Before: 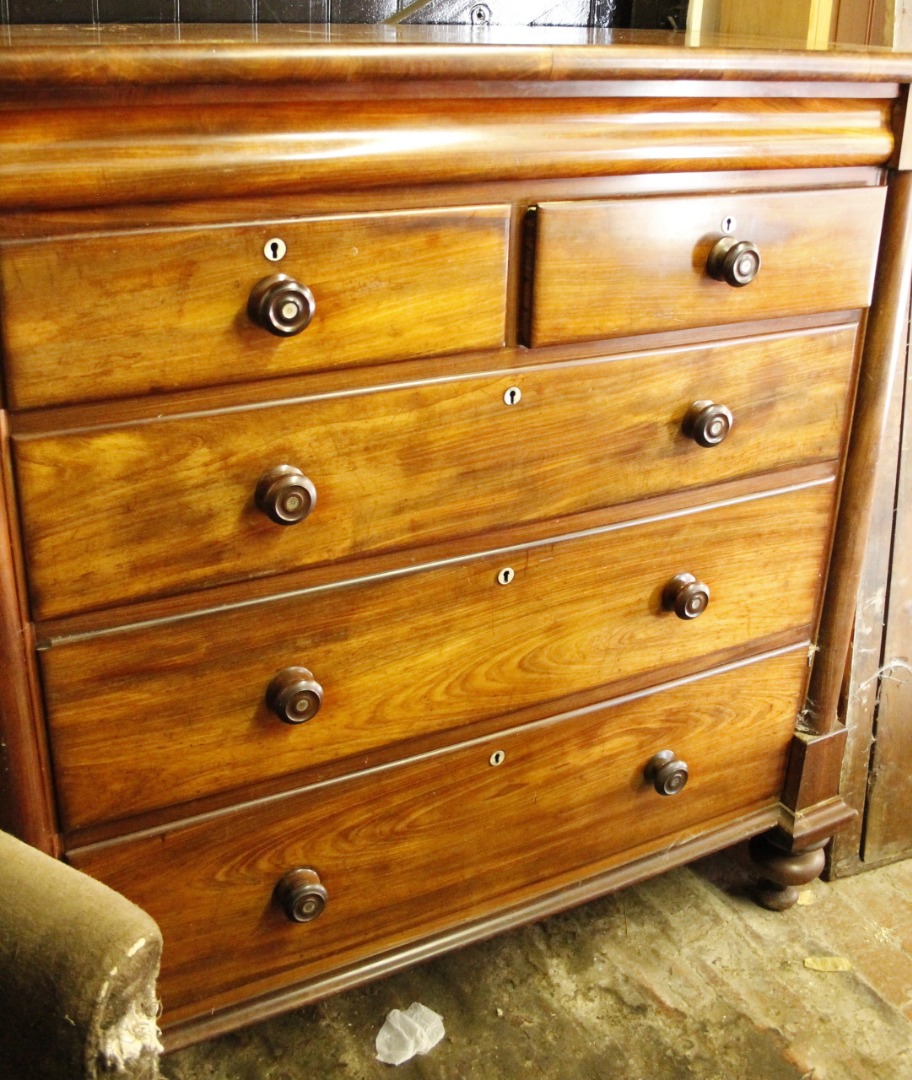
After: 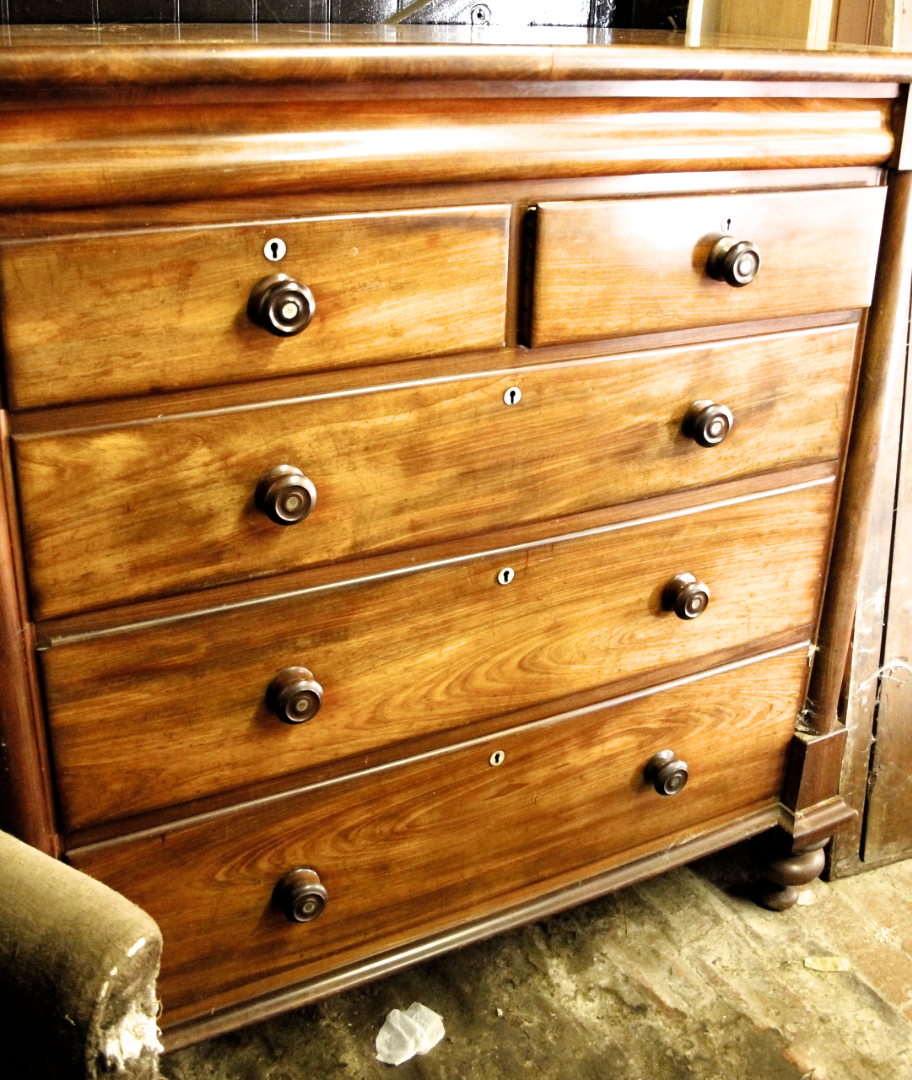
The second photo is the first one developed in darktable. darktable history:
filmic rgb: black relative exposure -8.24 EV, white relative exposure 2.2 EV, target white luminance 99.988%, hardness 7.17, latitude 75.27%, contrast 1.32, highlights saturation mix -1.8%, shadows ↔ highlights balance 30.25%, iterations of high-quality reconstruction 0
